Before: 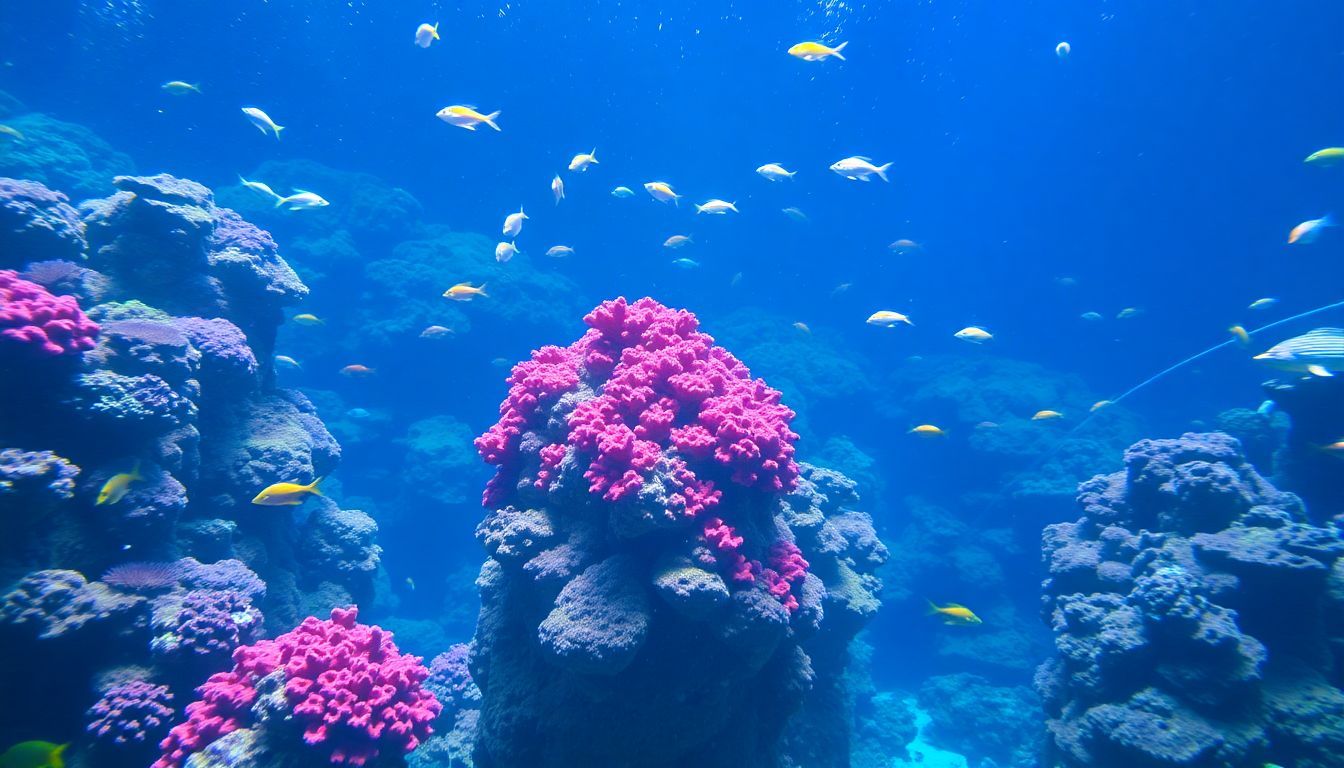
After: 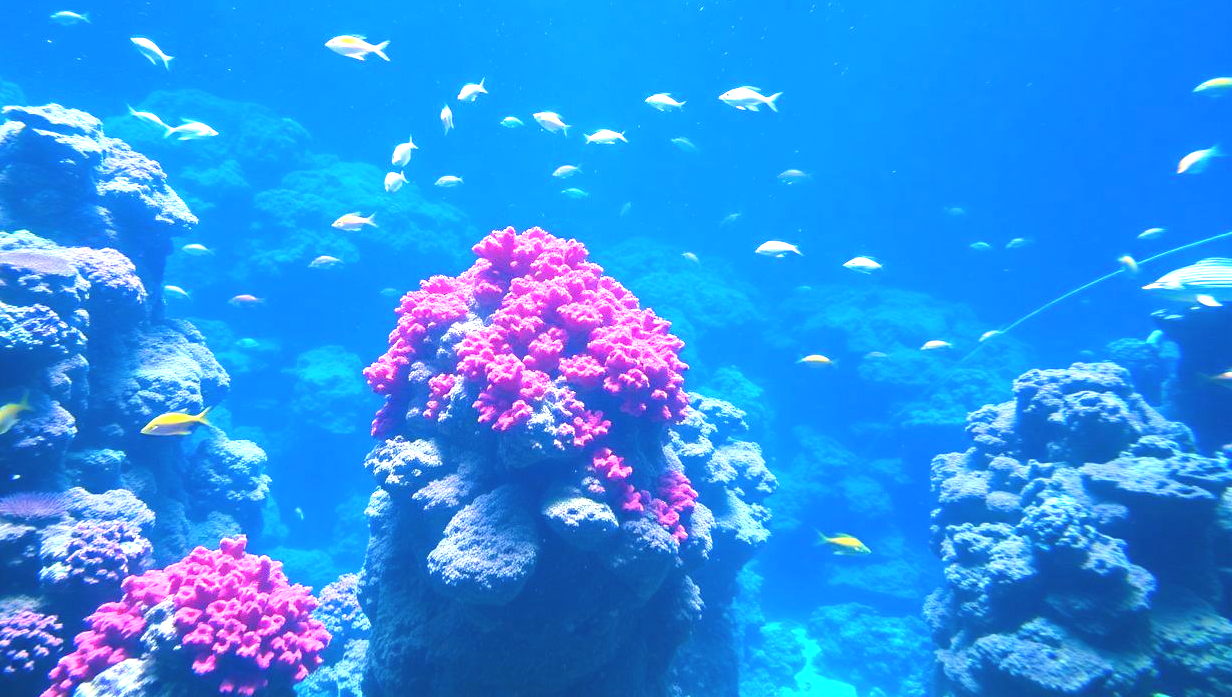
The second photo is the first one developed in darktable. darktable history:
crop and rotate: left 8.262%, top 9.226%
exposure: black level correction -0.002, exposure 1.115 EV, compensate highlight preservation false
